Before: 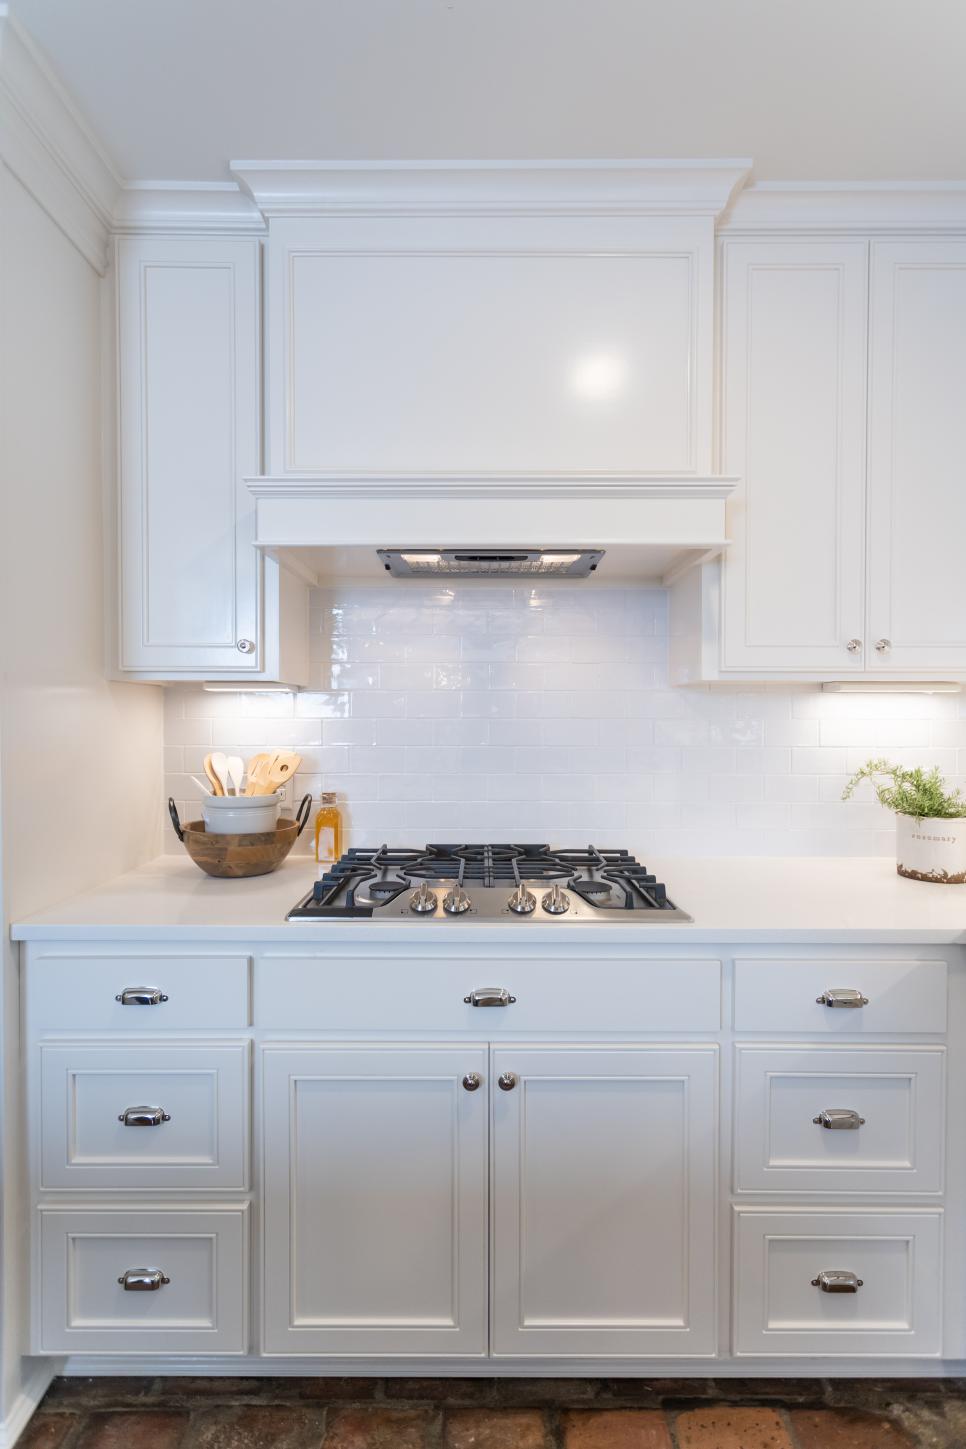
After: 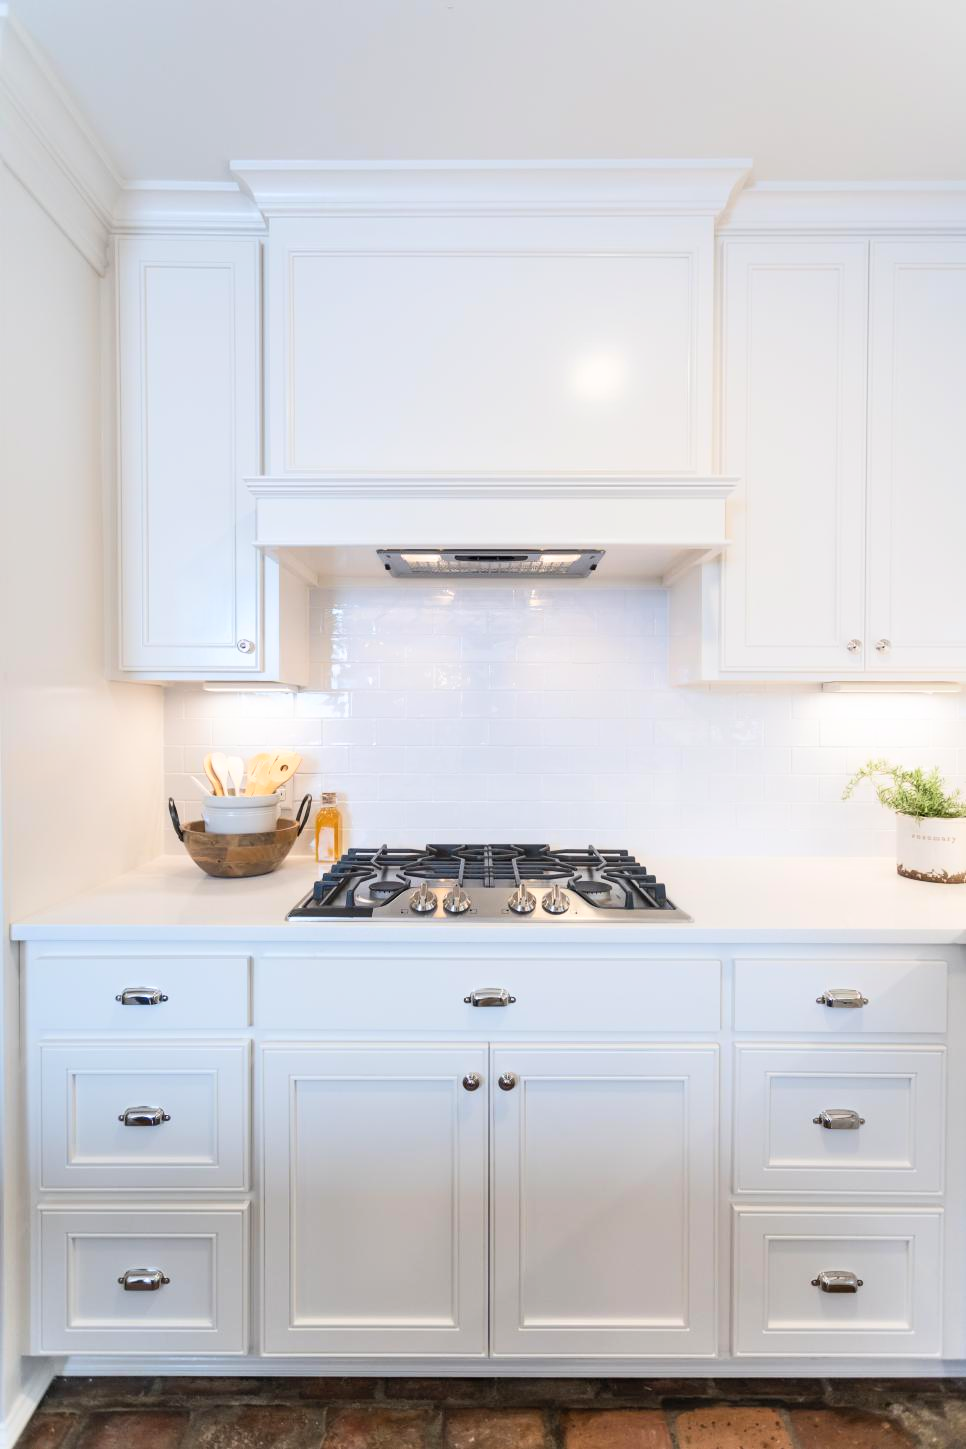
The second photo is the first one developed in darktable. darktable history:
contrast brightness saturation: contrast 0.205, brightness 0.15, saturation 0.136
